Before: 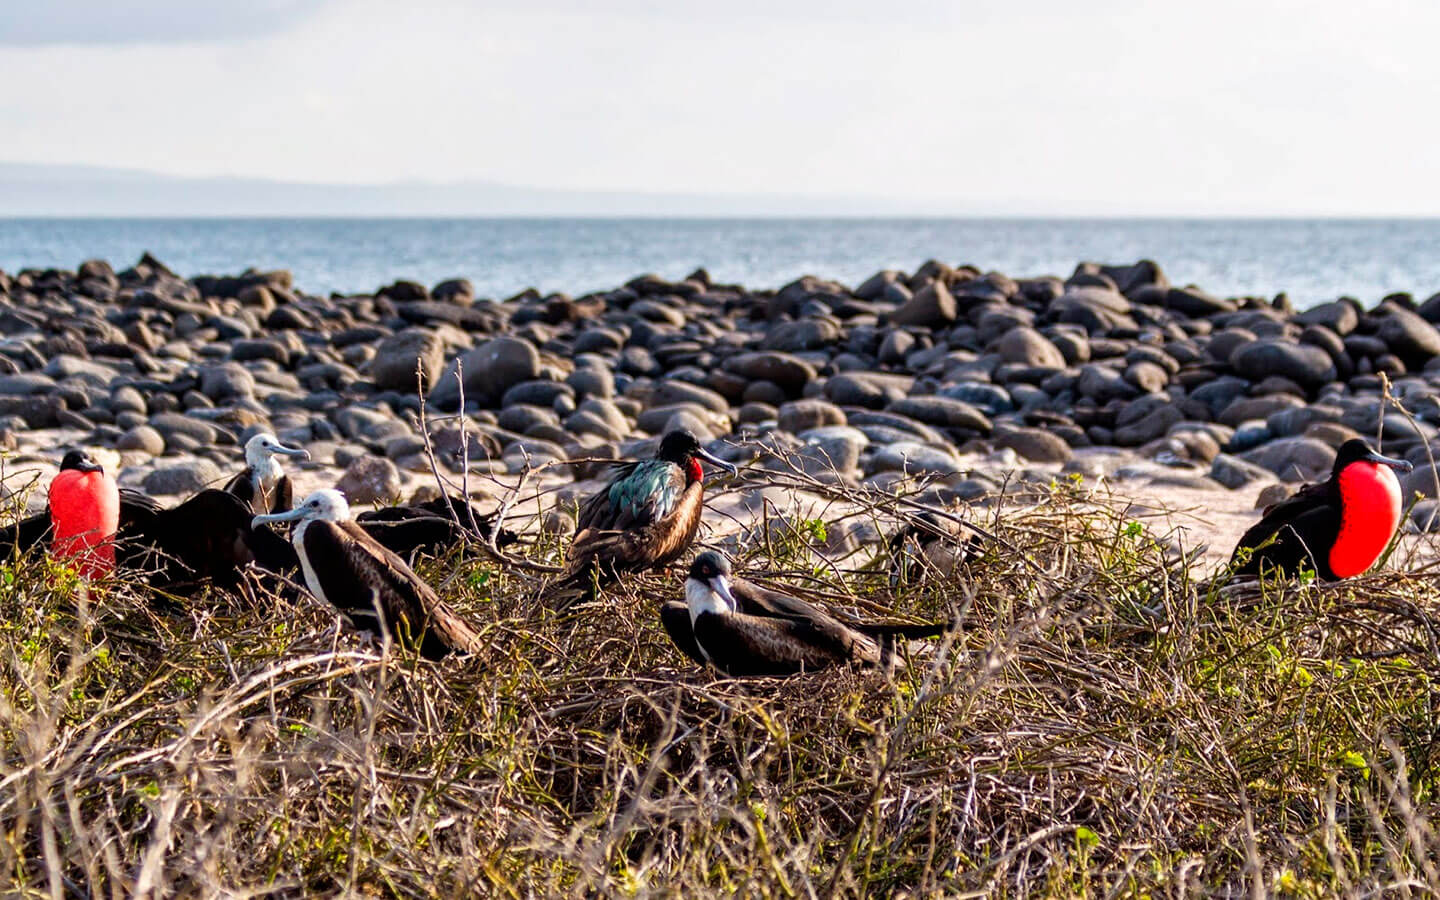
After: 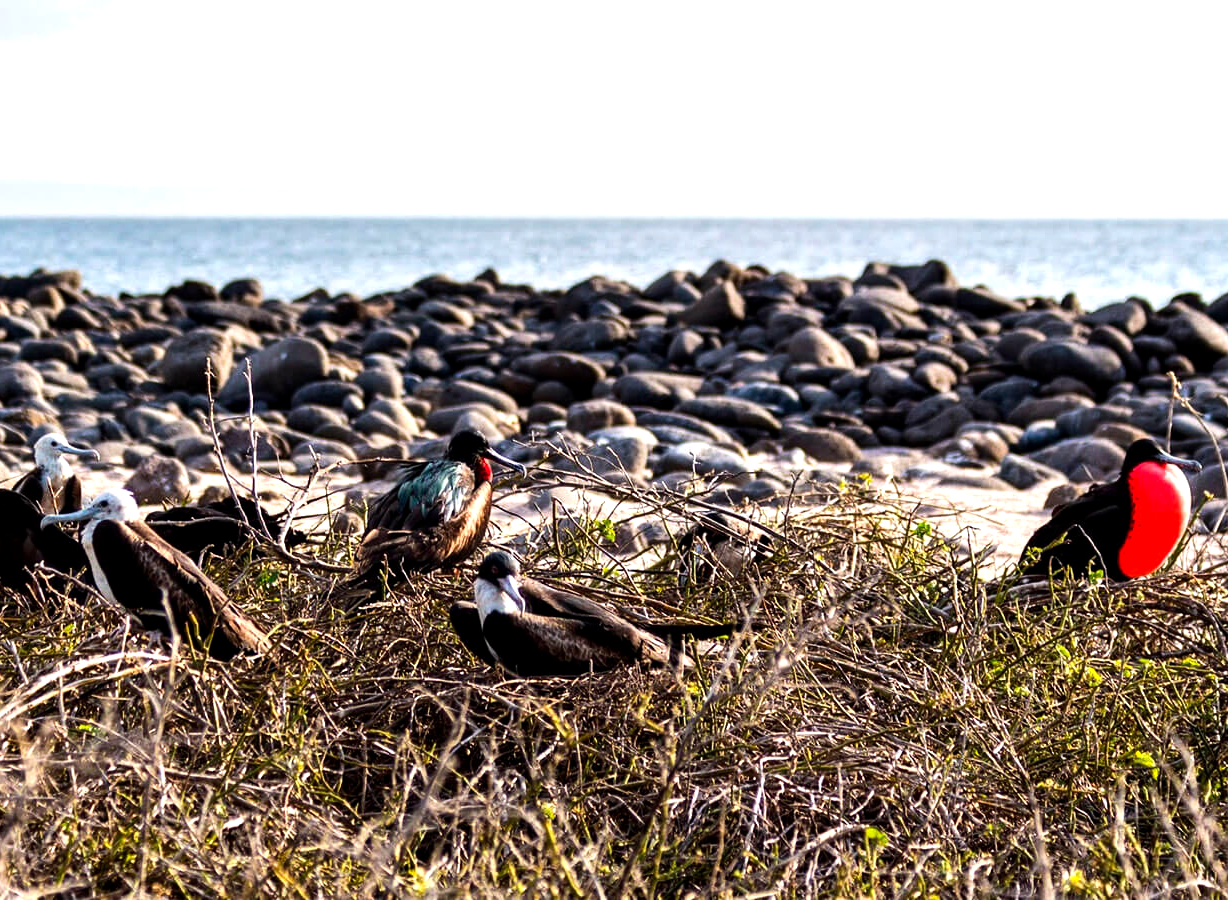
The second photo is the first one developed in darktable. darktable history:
crop and rotate: left 14.667%
tone equalizer: -8 EV -0.773 EV, -7 EV -0.708 EV, -6 EV -0.608 EV, -5 EV -0.368 EV, -3 EV 0.393 EV, -2 EV 0.6 EV, -1 EV 0.684 EV, +0 EV 0.731 EV, edges refinement/feathering 500, mask exposure compensation -1.57 EV, preserve details no
exposure: black level correction 0.002, exposure -0.106 EV, compensate exposure bias true, compensate highlight preservation false
